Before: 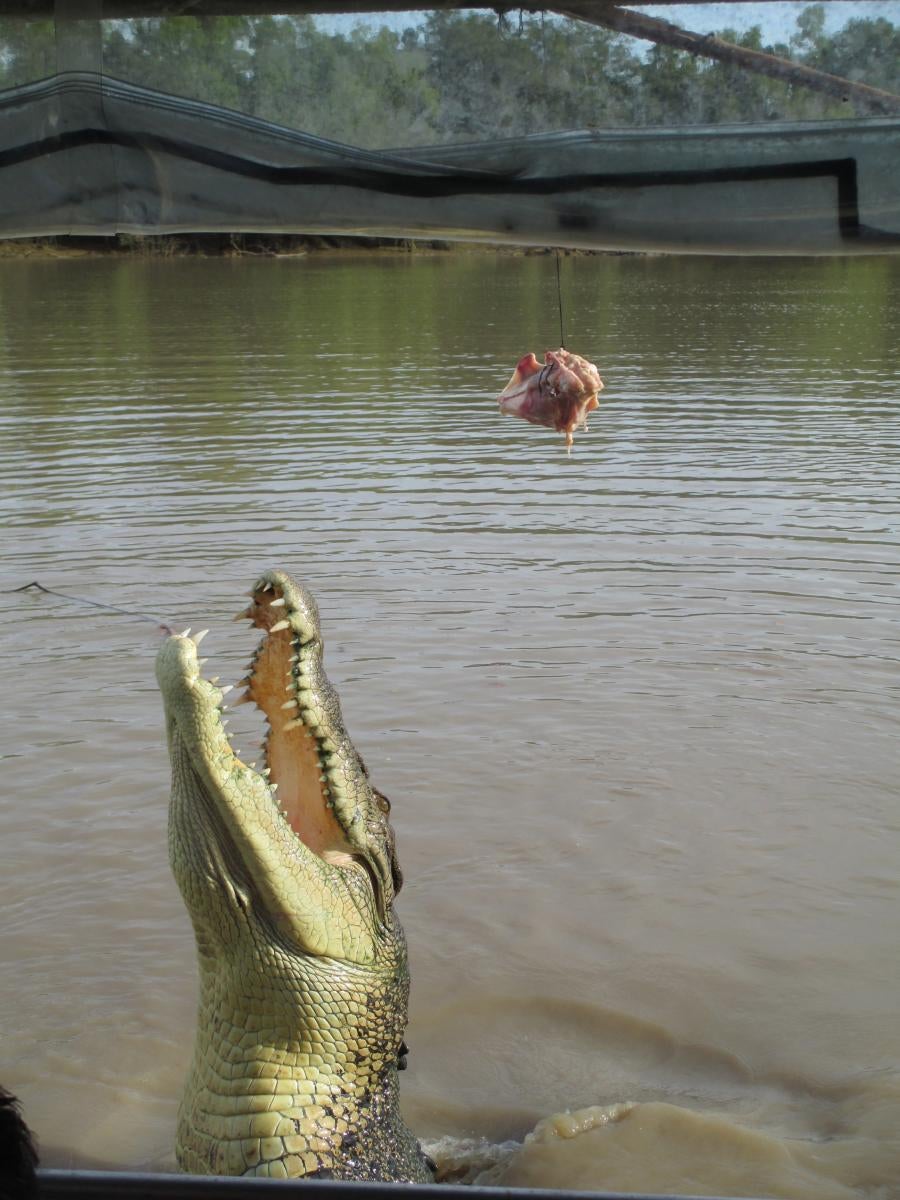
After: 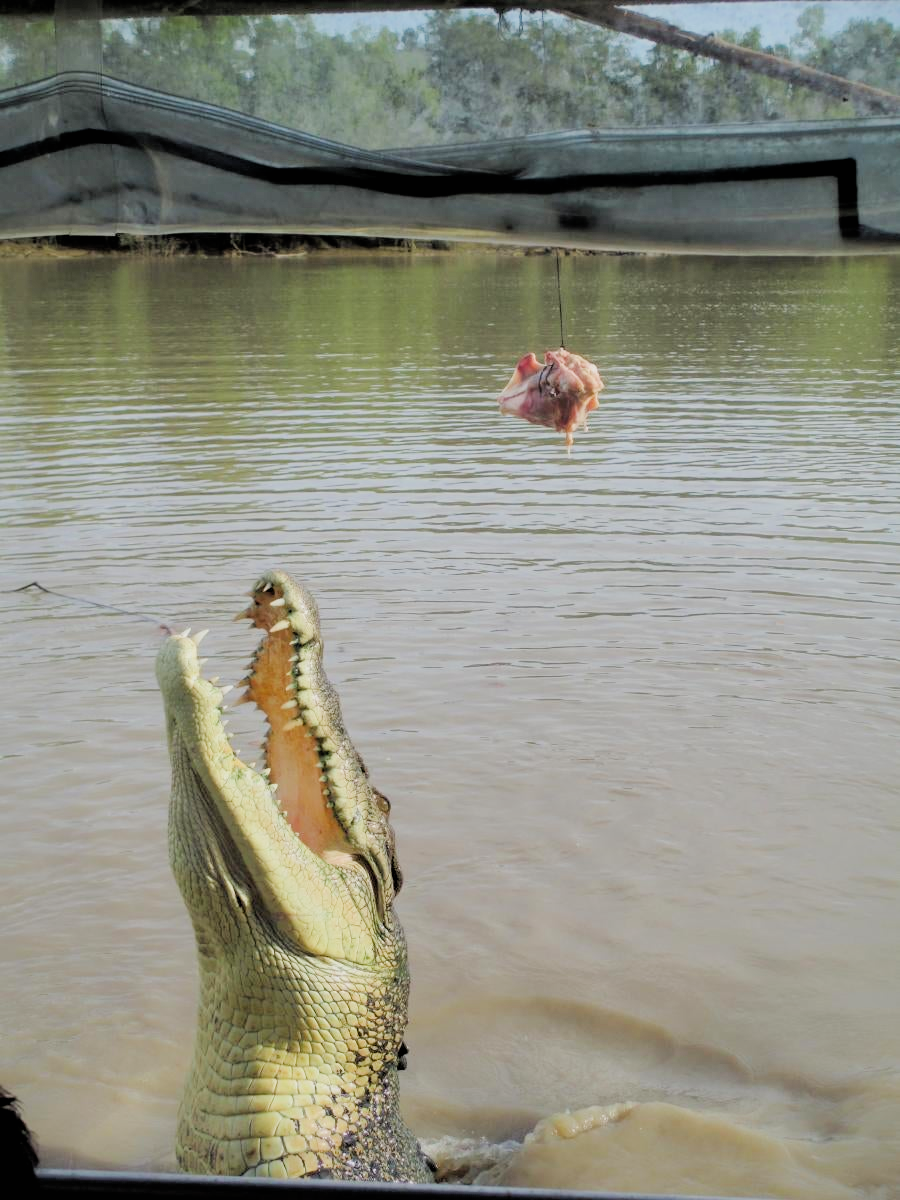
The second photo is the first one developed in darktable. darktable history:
shadows and highlights: on, module defaults
exposure: black level correction 0.001, exposure 0.962 EV, compensate highlight preservation false
filmic rgb: black relative exposure -4.18 EV, white relative exposure 5.13 EV, hardness 2.06, contrast 1.171
